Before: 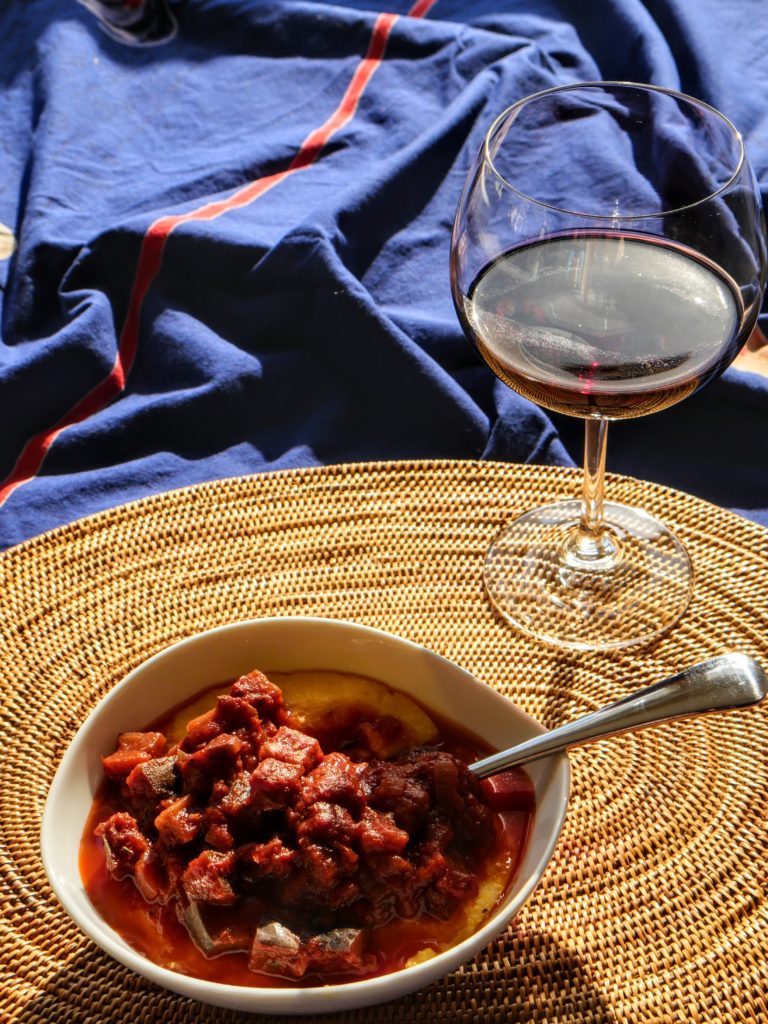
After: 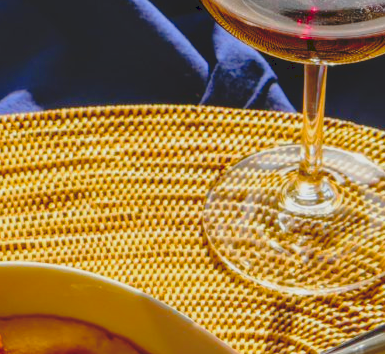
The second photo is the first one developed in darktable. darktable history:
tone curve: curves: ch0 [(0, 0) (0.003, 0.128) (0.011, 0.133) (0.025, 0.133) (0.044, 0.141) (0.069, 0.152) (0.1, 0.169) (0.136, 0.201) (0.177, 0.239) (0.224, 0.294) (0.277, 0.358) (0.335, 0.428) (0.399, 0.488) (0.468, 0.55) (0.543, 0.611) (0.623, 0.678) (0.709, 0.755) (0.801, 0.843) (0.898, 0.91) (1, 1)], preserve colors none
tone equalizer: -8 EV 0.25 EV, -7 EV 0.417 EV, -6 EV 0.417 EV, -5 EV 0.25 EV, -3 EV -0.25 EV, -2 EV -0.417 EV, -1 EV -0.417 EV, +0 EV -0.25 EV, edges refinement/feathering 500, mask exposure compensation -1.57 EV, preserve details guided filter
crop: left 36.607%, top 34.735%, right 13.146%, bottom 30.611%
color balance rgb: linear chroma grading › global chroma 15%, perceptual saturation grading › global saturation 30%
